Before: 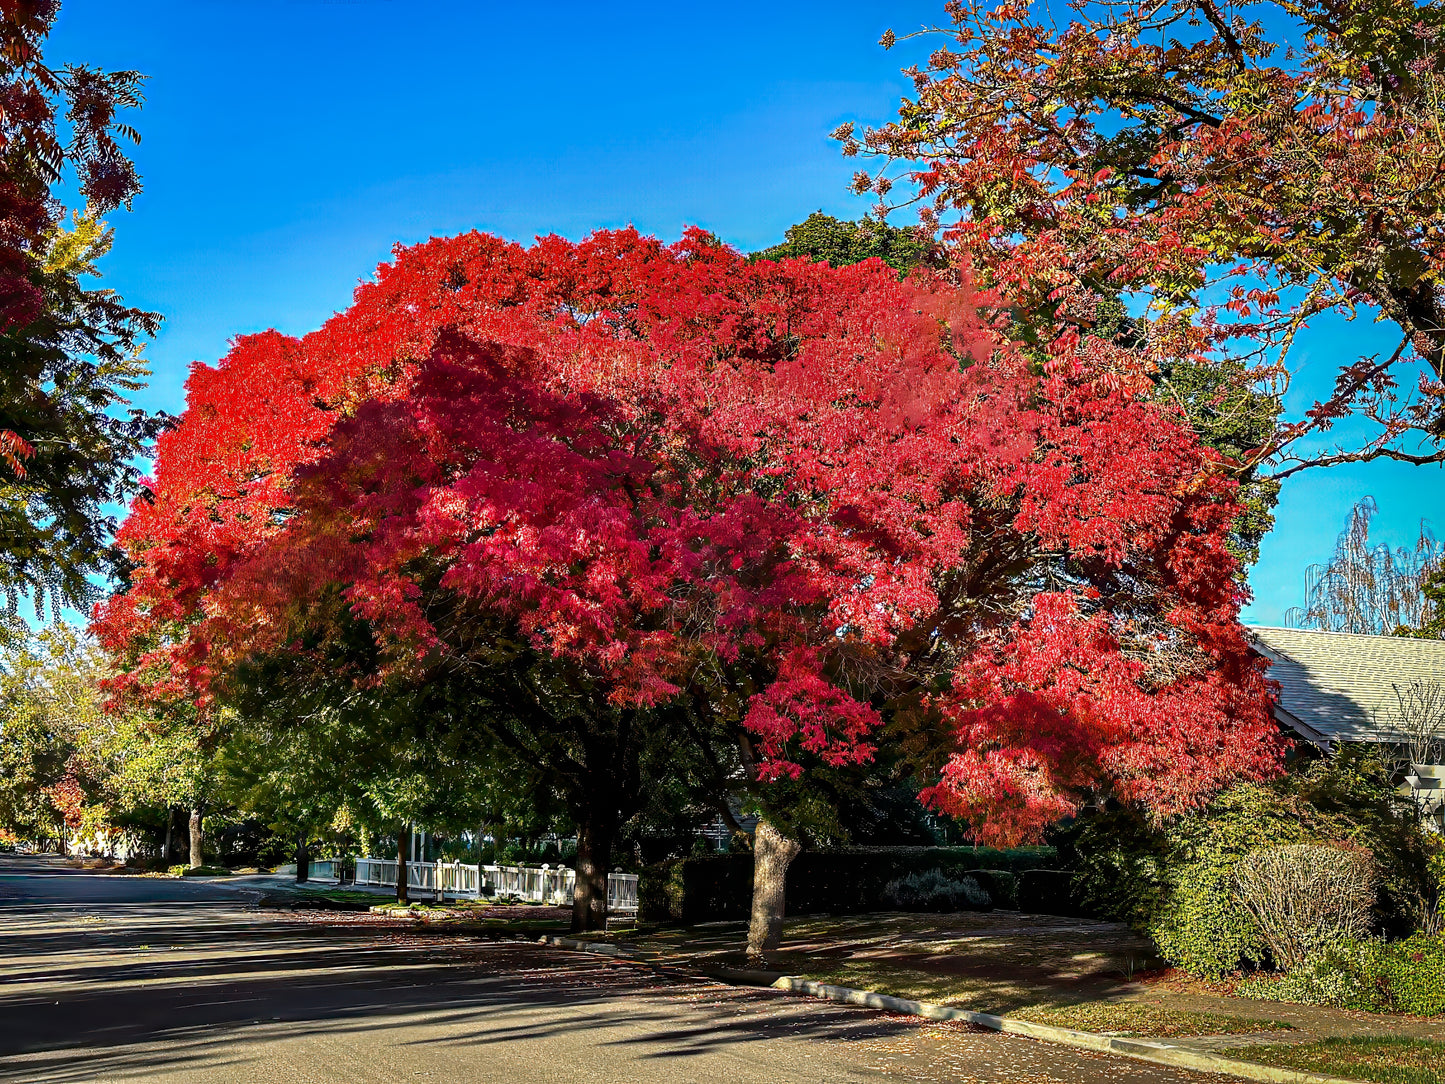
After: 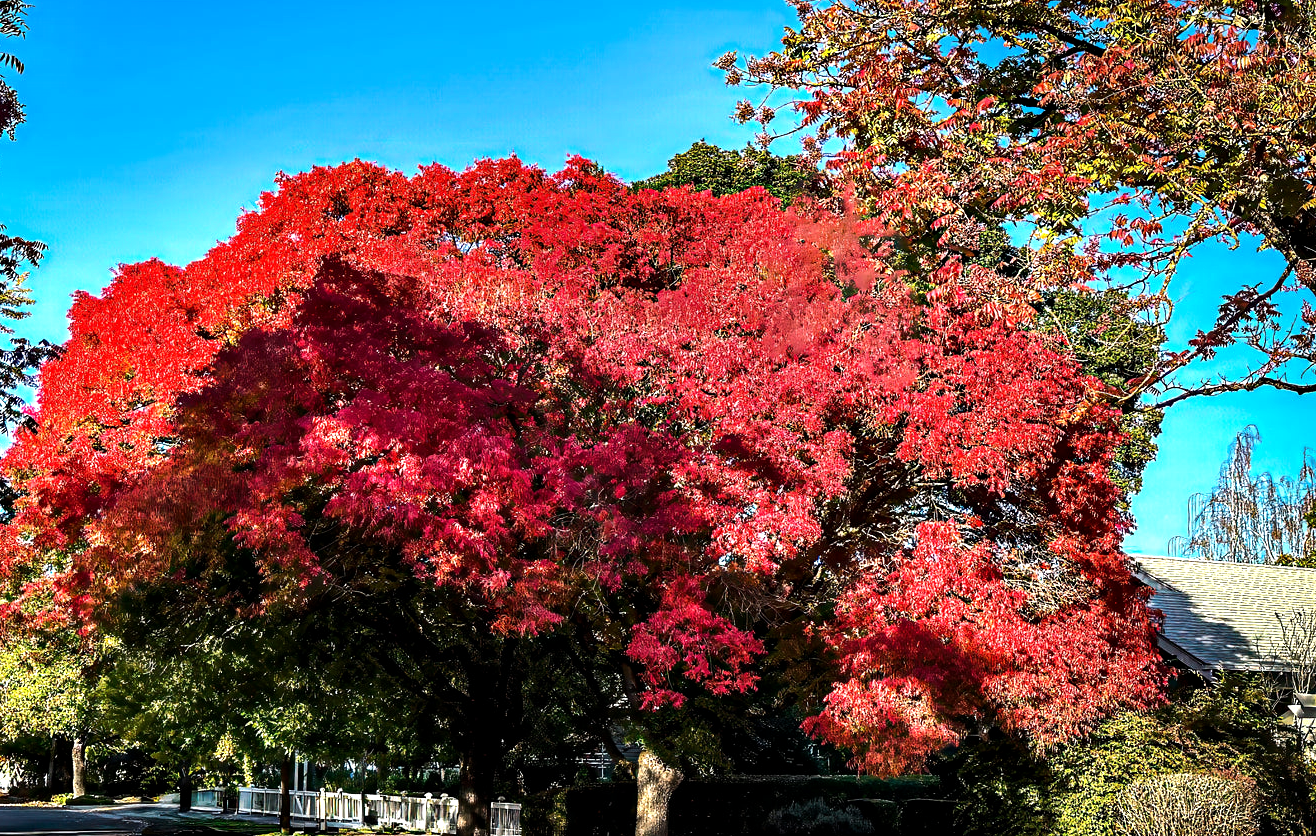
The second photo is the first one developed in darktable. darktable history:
crop: left 8.155%, top 6.611%, bottom 15.385%
tone equalizer: -8 EV -0.75 EV, -7 EV -0.7 EV, -6 EV -0.6 EV, -5 EV -0.4 EV, -3 EV 0.4 EV, -2 EV 0.6 EV, -1 EV 0.7 EV, +0 EV 0.75 EV, edges refinement/feathering 500, mask exposure compensation -1.57 EV, preserve details no
contrast equalizer: octaves 7, y [[0.6 ×6], [0.55 ×6], [0 ×6], [0 ×6], [0 ×6]], mix 0.15
